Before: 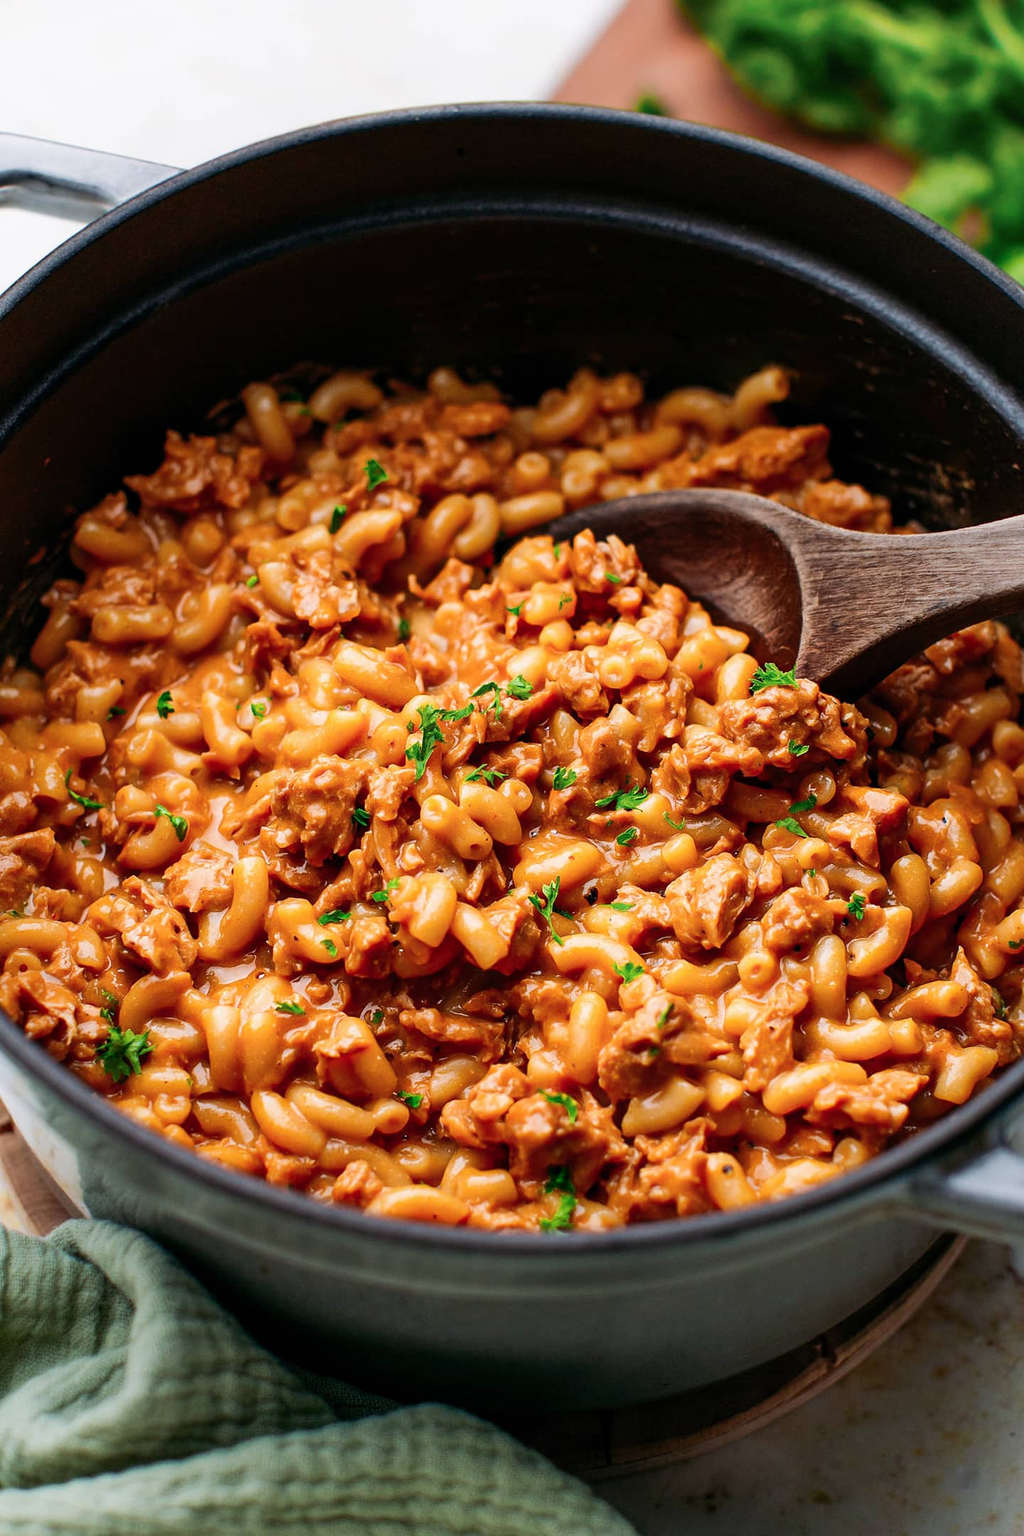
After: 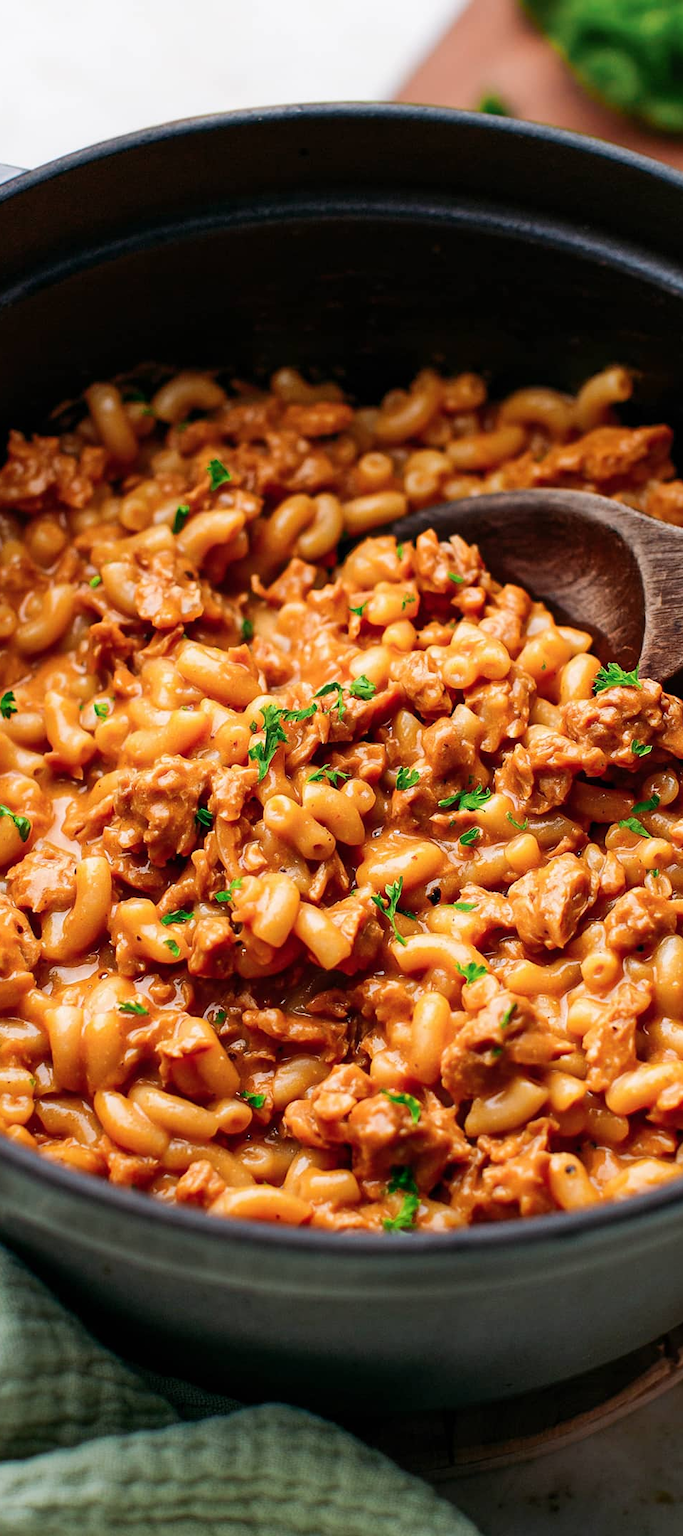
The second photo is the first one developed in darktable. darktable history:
crop: left 15.414%, right 17.792%
